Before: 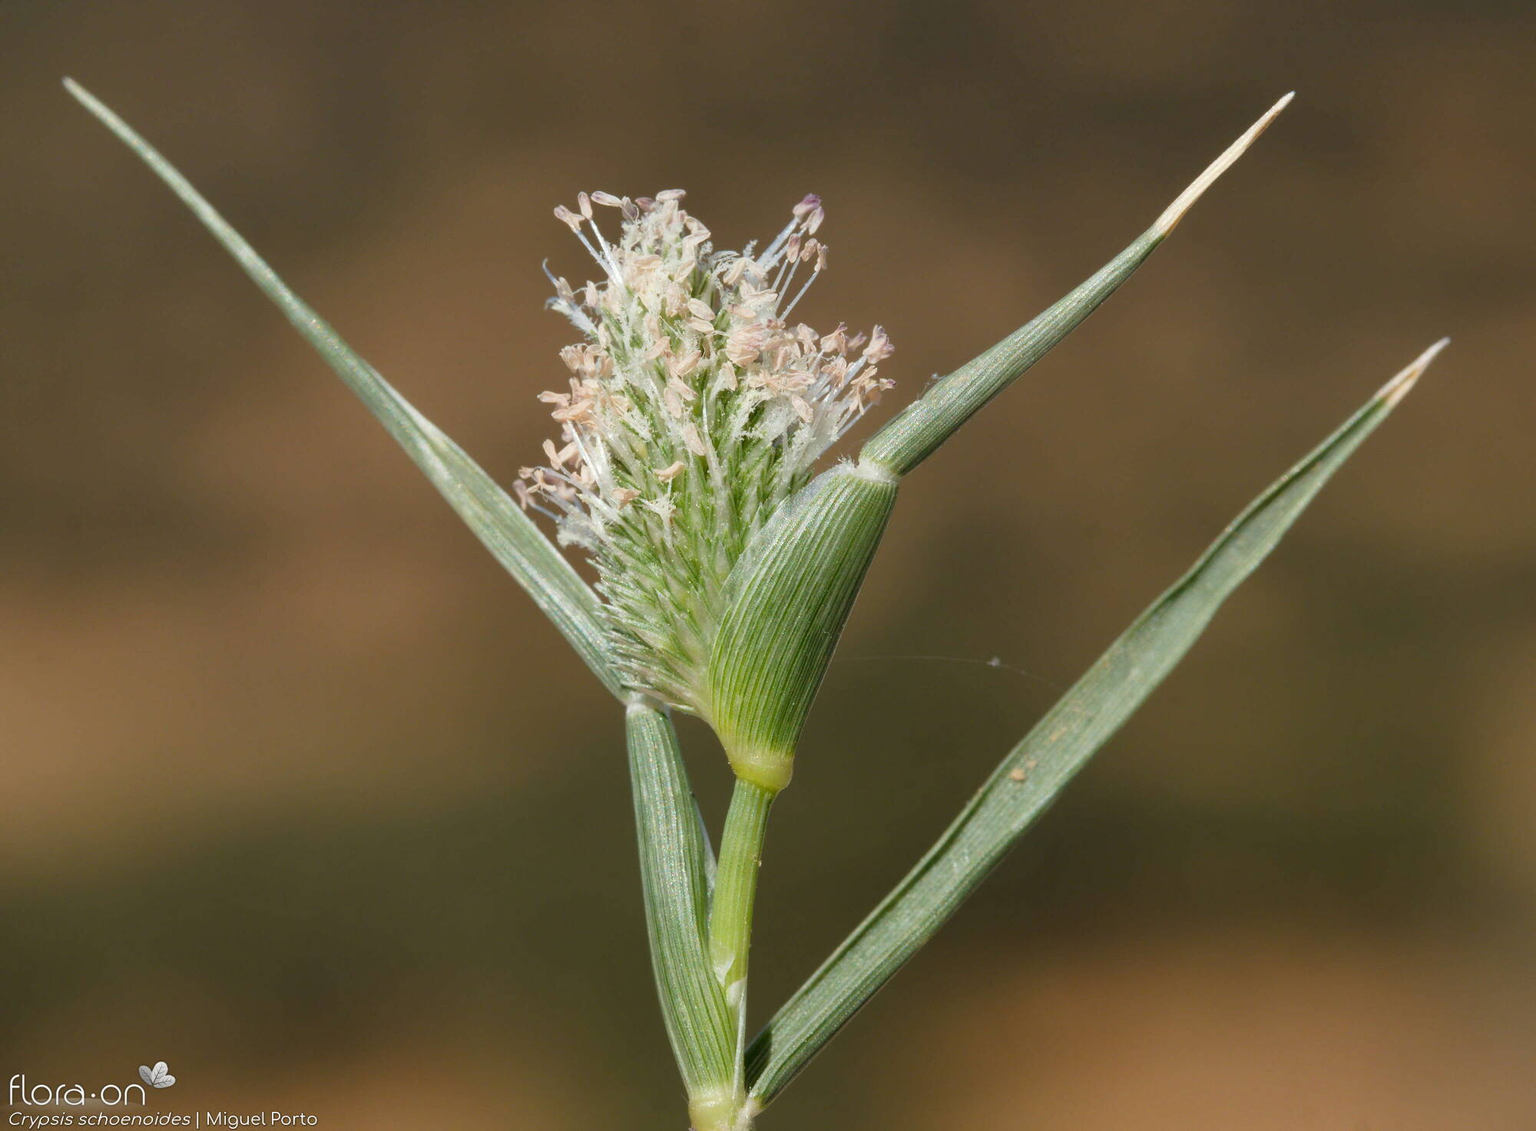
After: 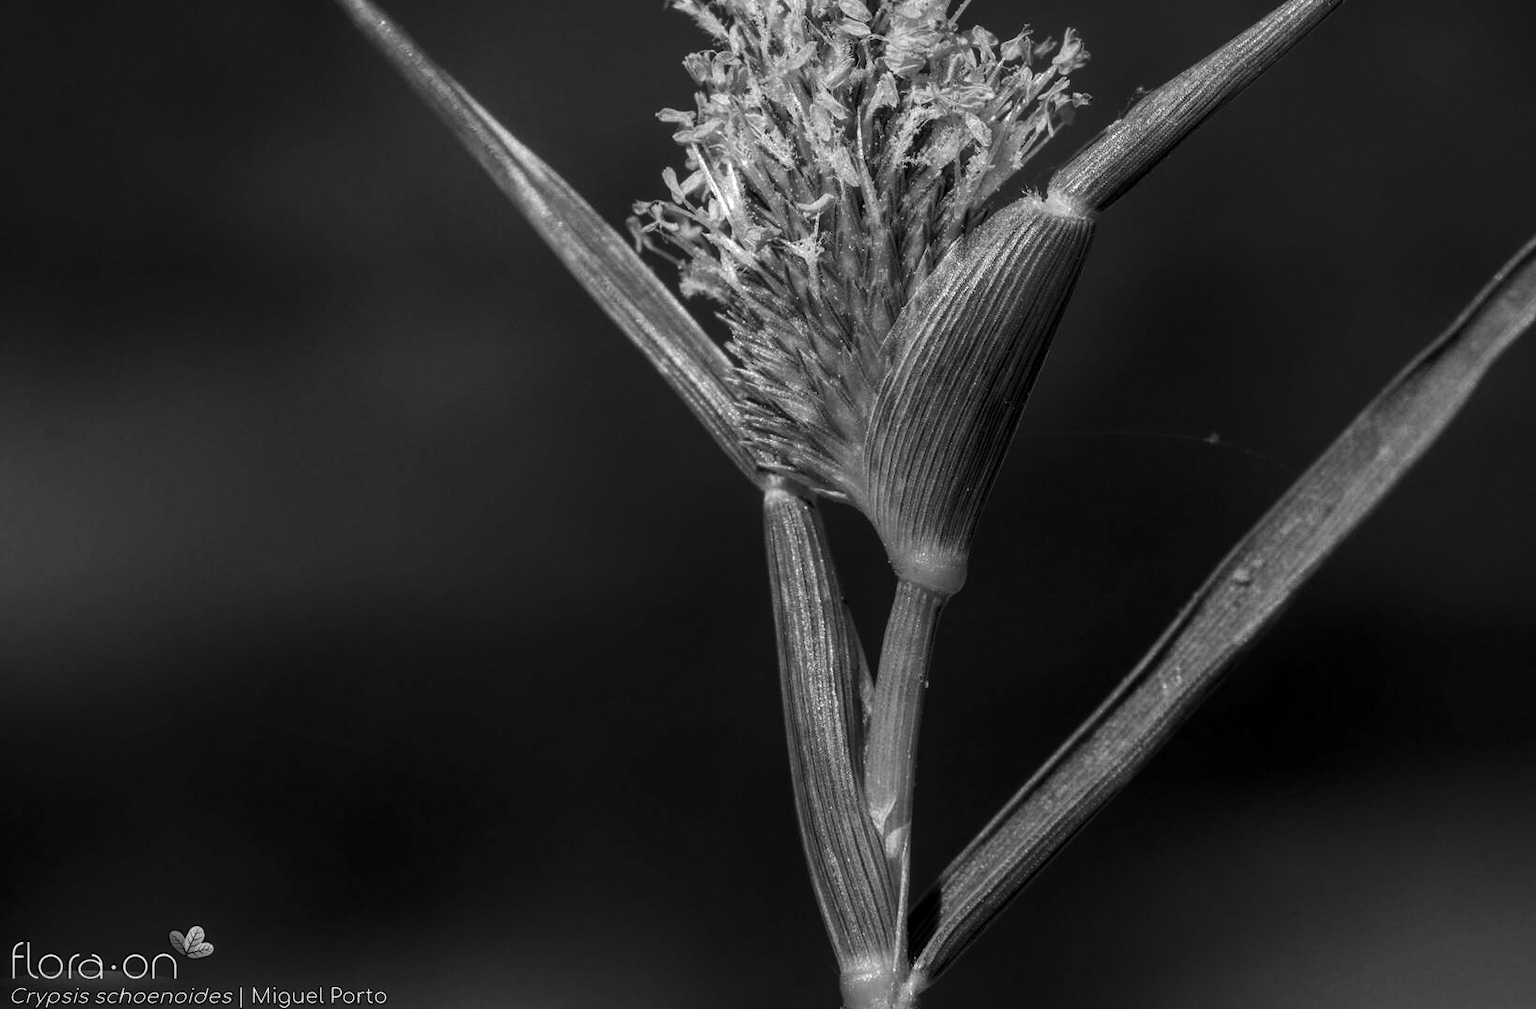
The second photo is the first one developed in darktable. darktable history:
local contrast: highlights 61%, detail 143%, midtone range 0.424
crop: top 26.758%, right 17.983%
contrast brightness saturation: contrast -0.026, brightness -0.604, saturation -0.993
